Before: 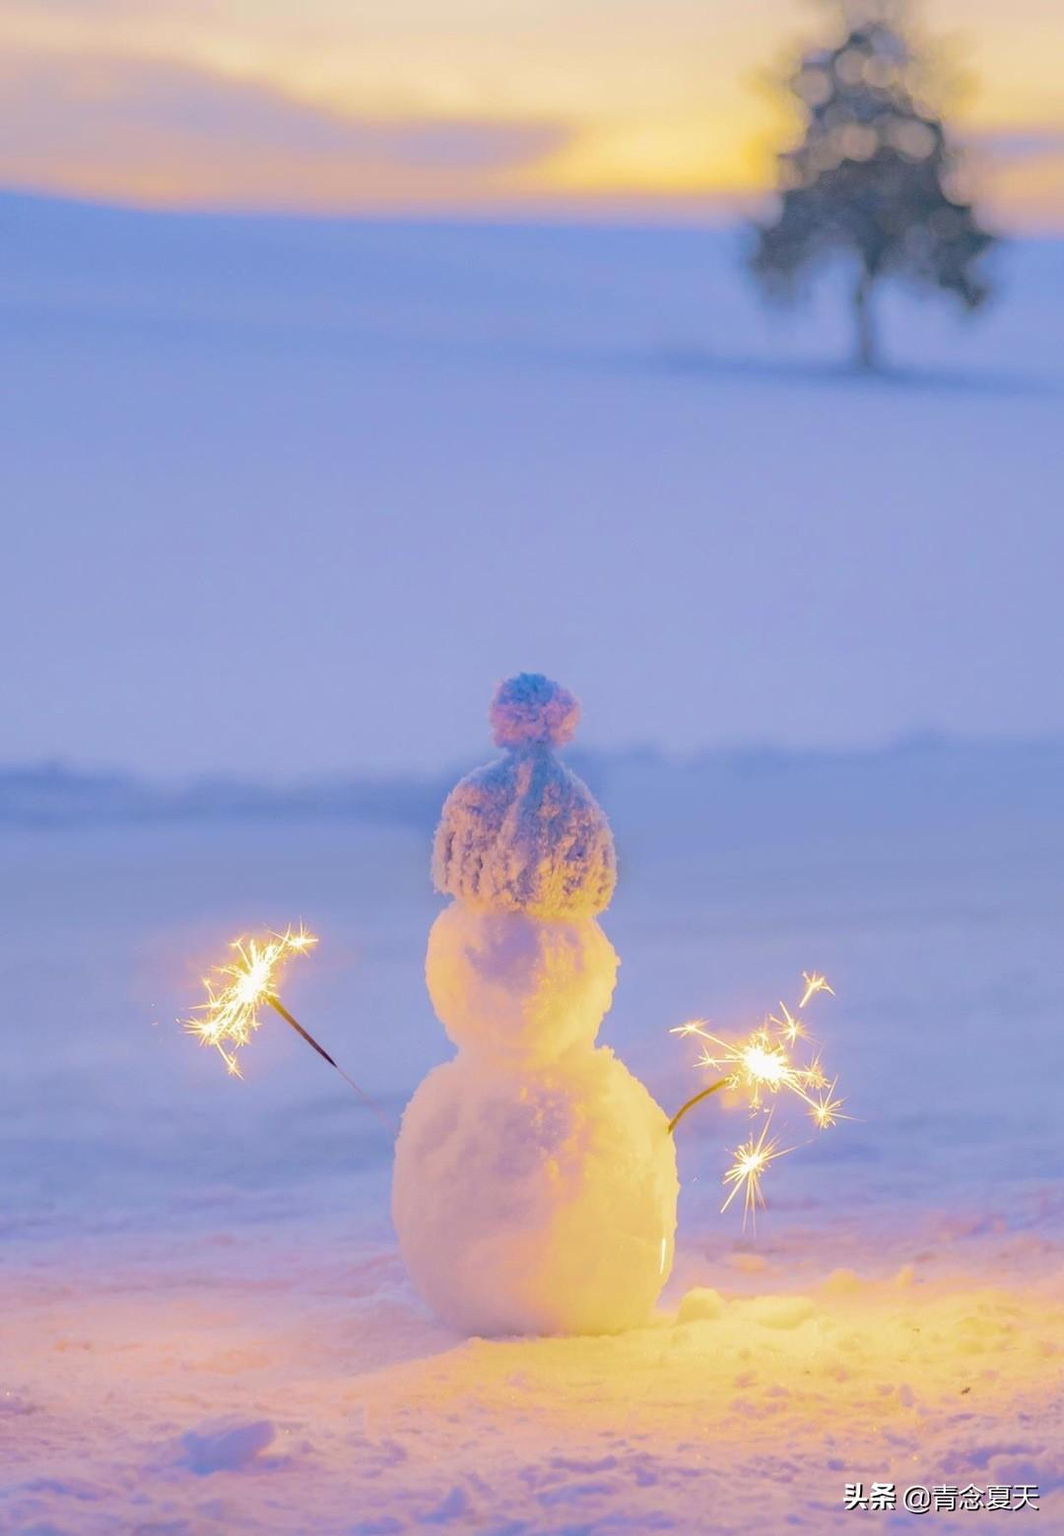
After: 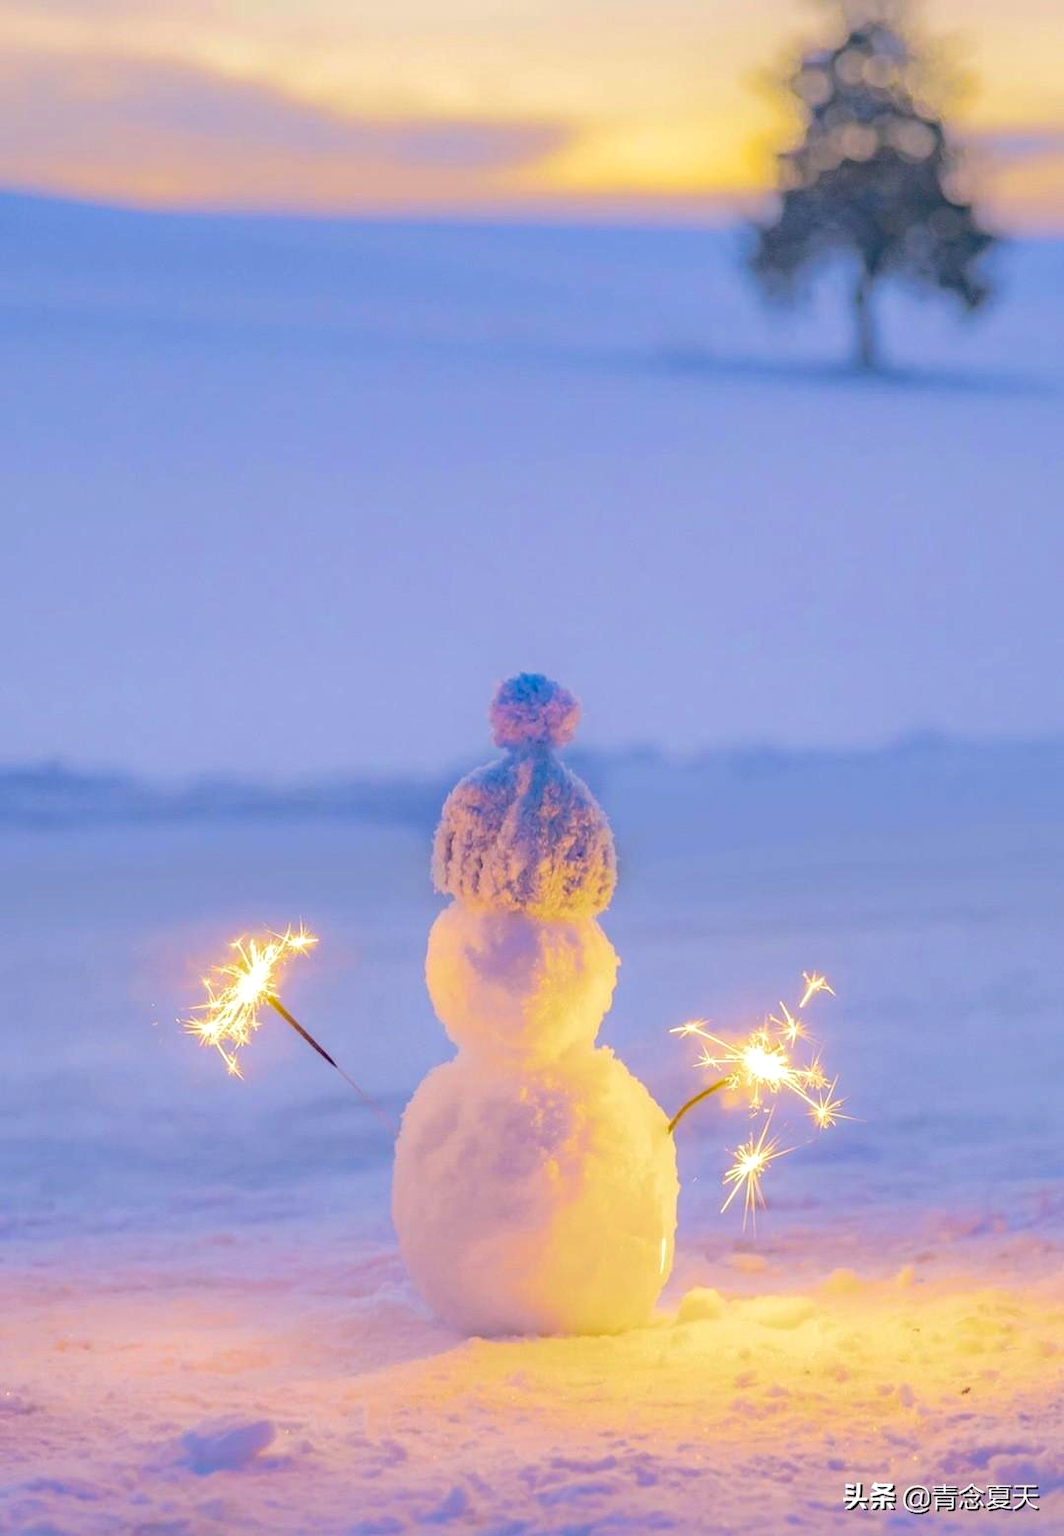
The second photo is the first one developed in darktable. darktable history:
local contrast: on, module defaults
contrast brightness saturation: contrast 0.04, saturation 0.16
